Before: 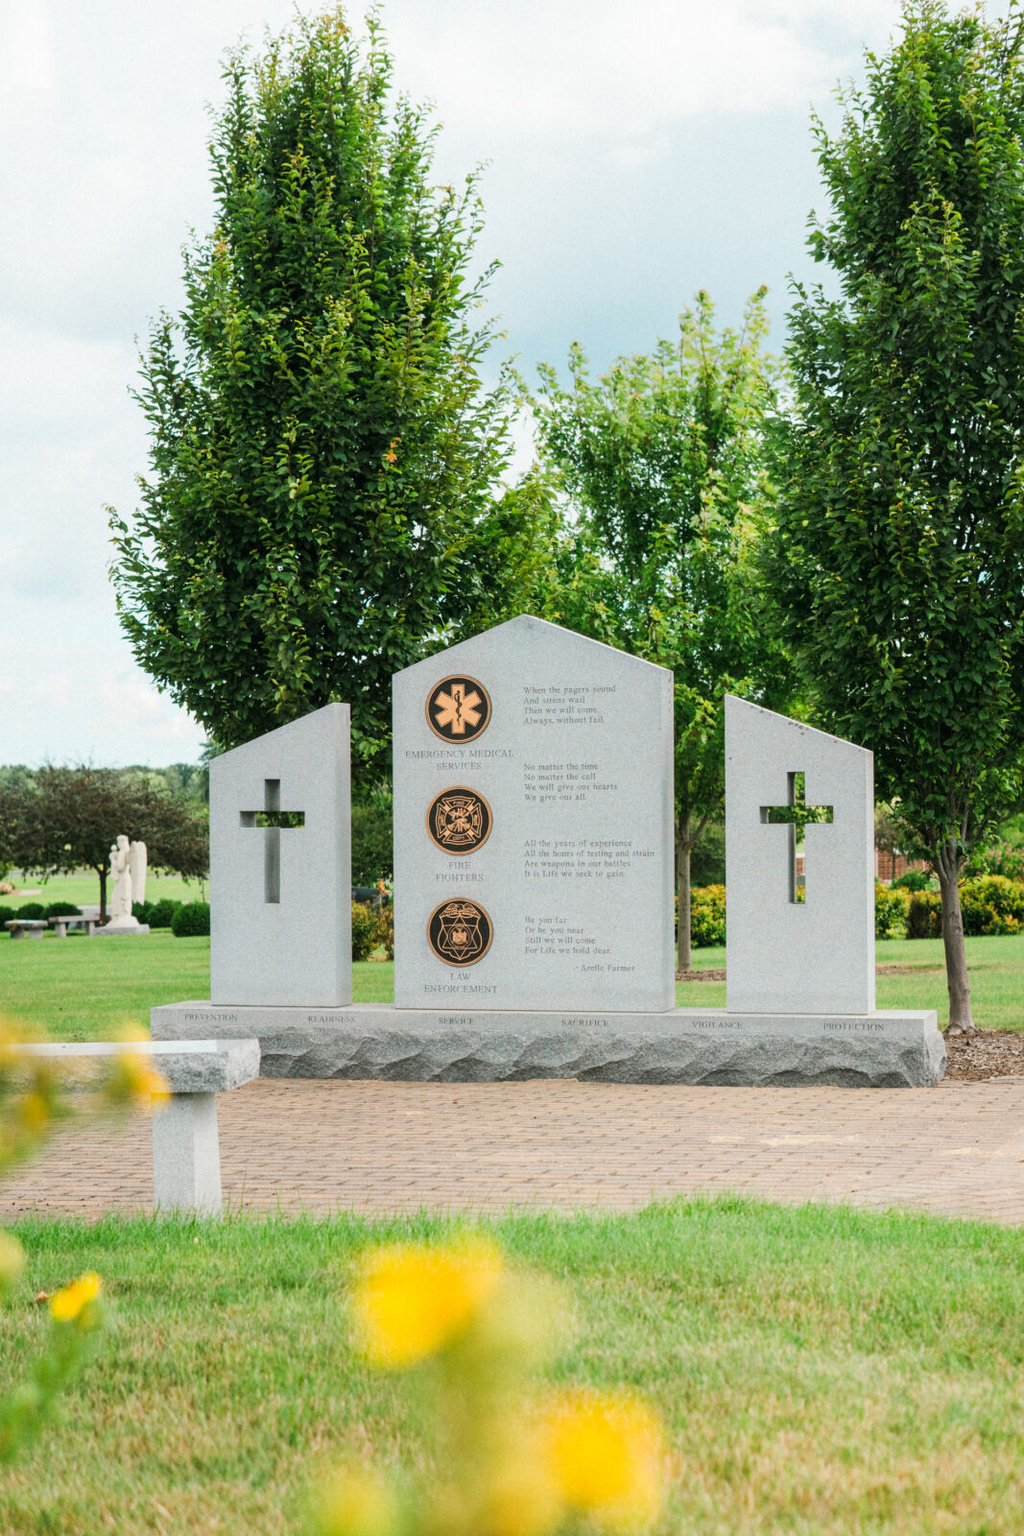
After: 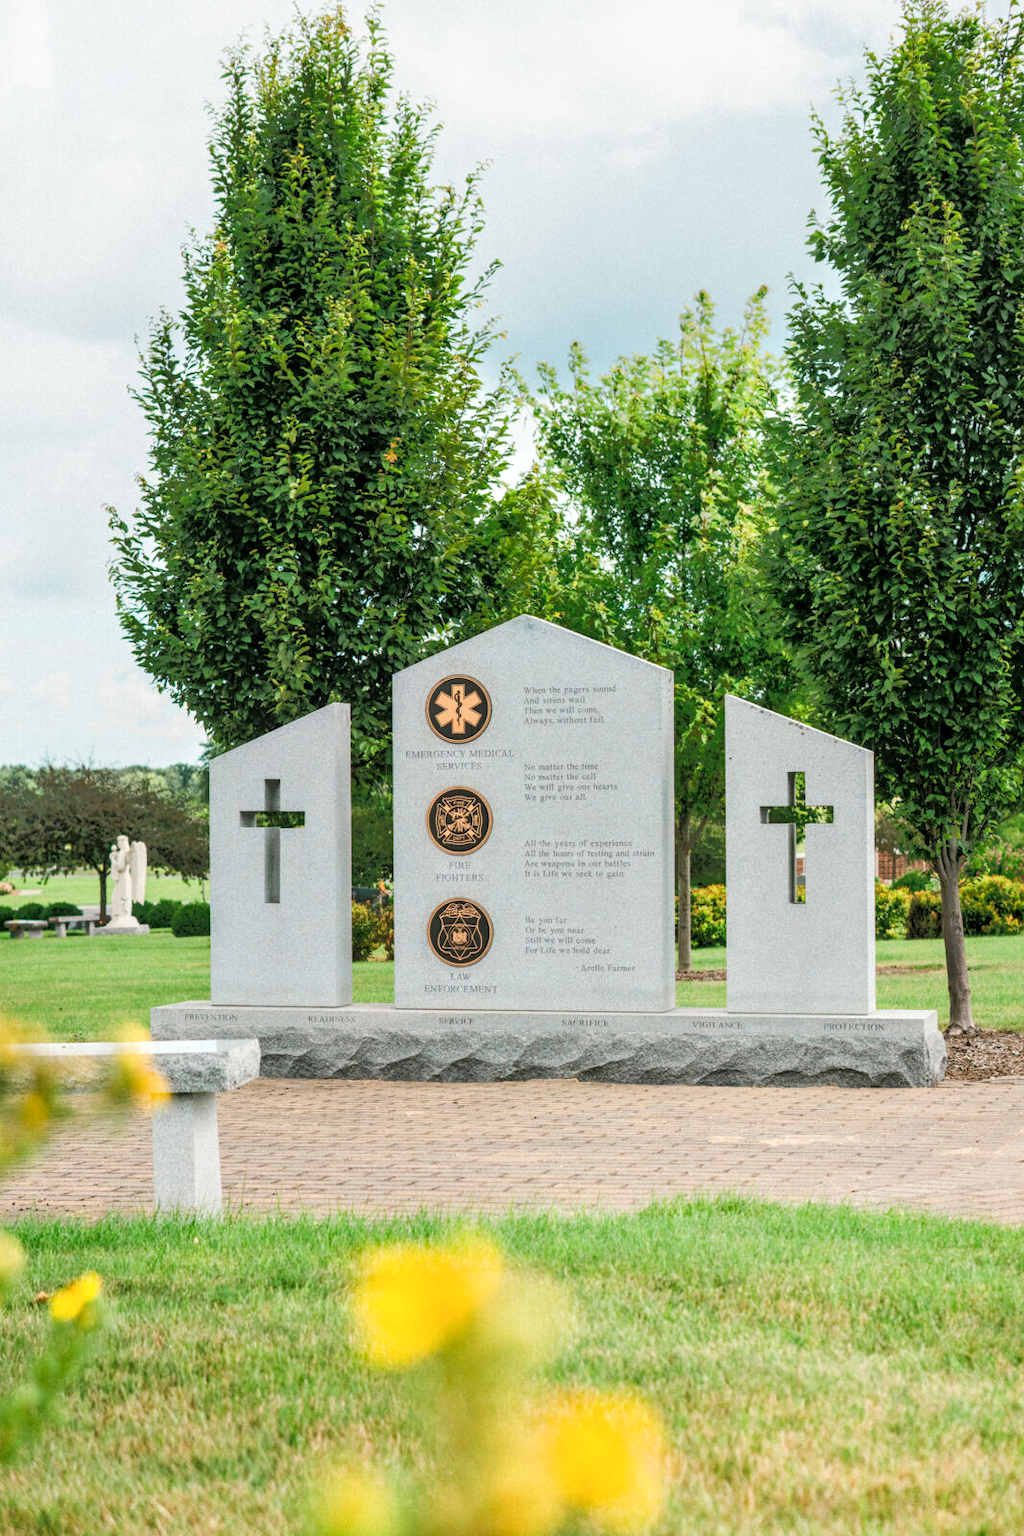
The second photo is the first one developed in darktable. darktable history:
tone equalizer: -8 EV -0.528 EV, -7 EV -0.319 EV, -6 EV -0.083 EV, -5 EV 0.413 EV, -4 EV 0.985 EV, -3 EV 0.791 EV, -2 EV -0.01 EV, -1 EV 0.14 EV, +0 EV -0.012 EV, smoothing 1
local contrast: on, module defaults
